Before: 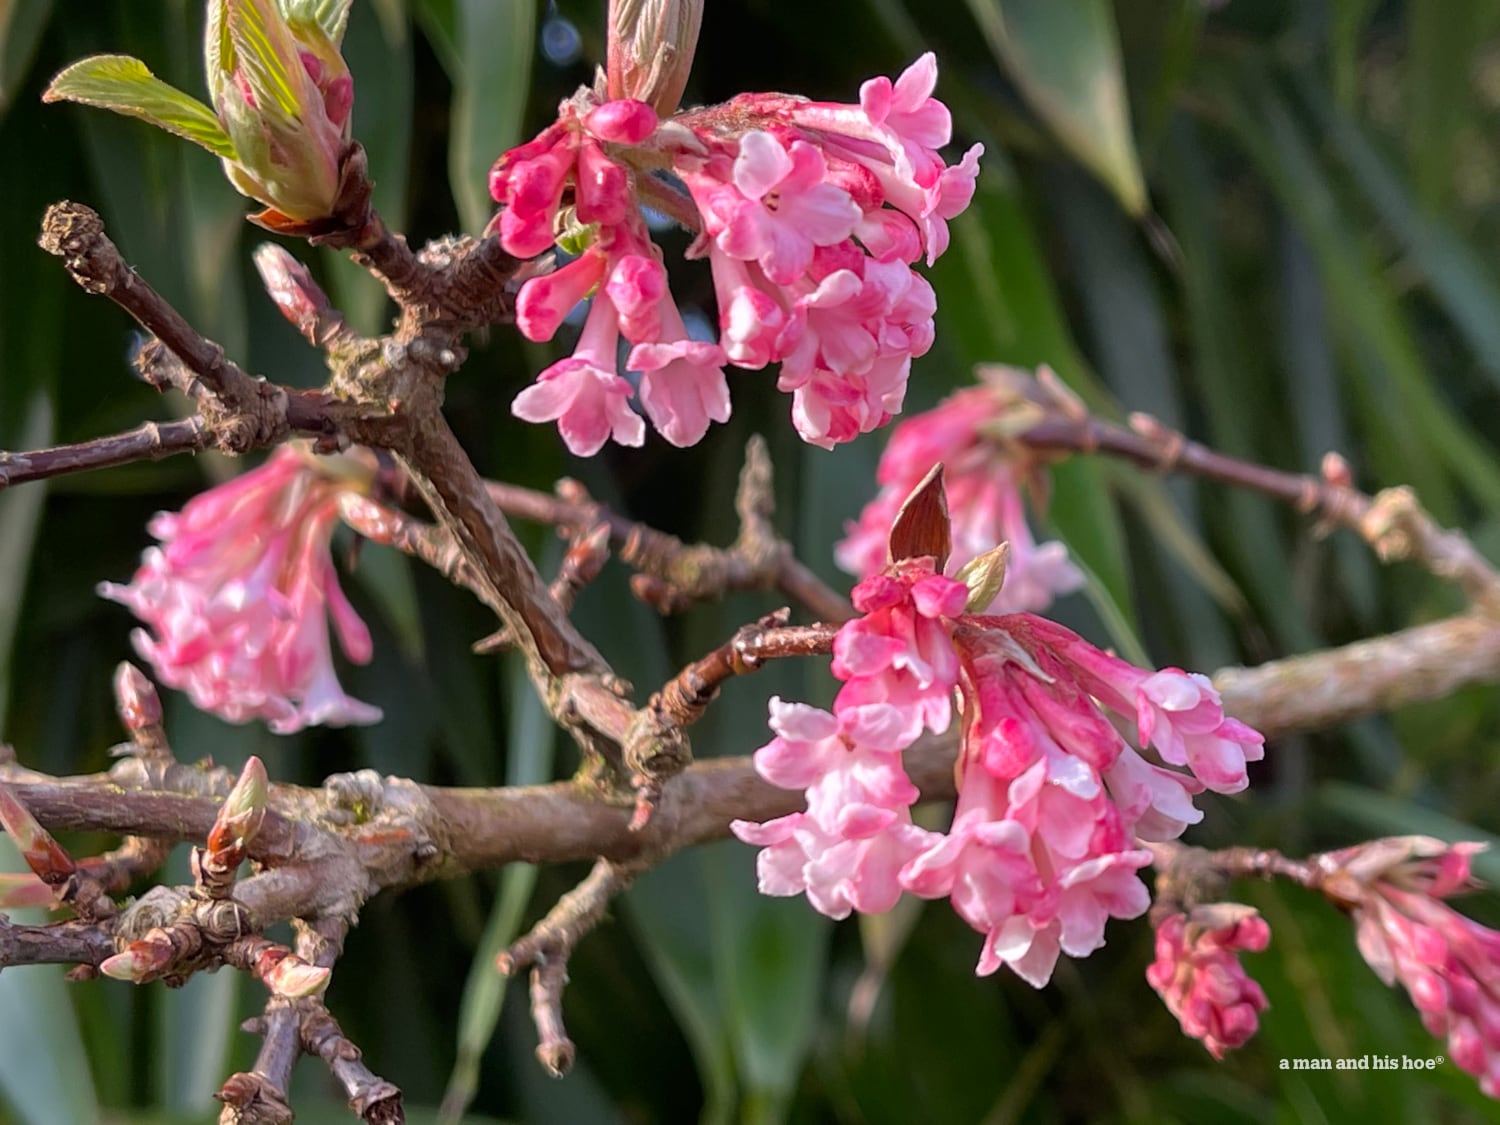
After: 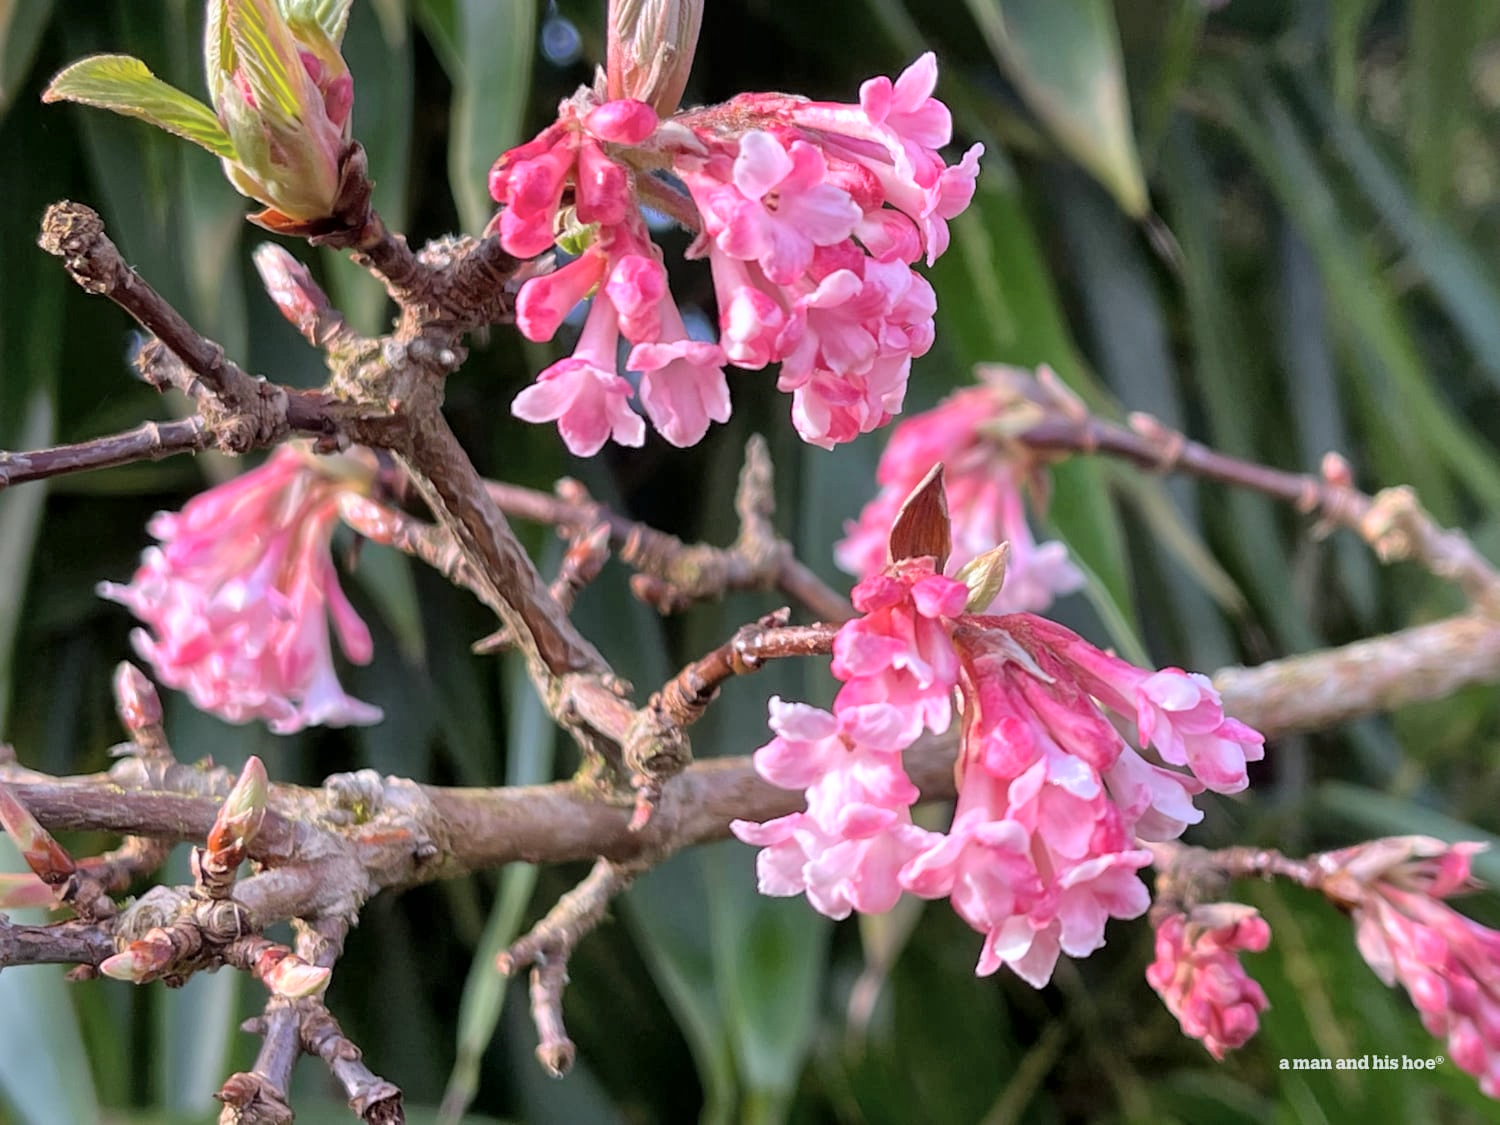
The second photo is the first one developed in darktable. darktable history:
color calibration: illuminant as shot in camera, x 0.358, y 0.373, temperature 4628.91 K
global tonemap: drago (1, 100), detail 1
